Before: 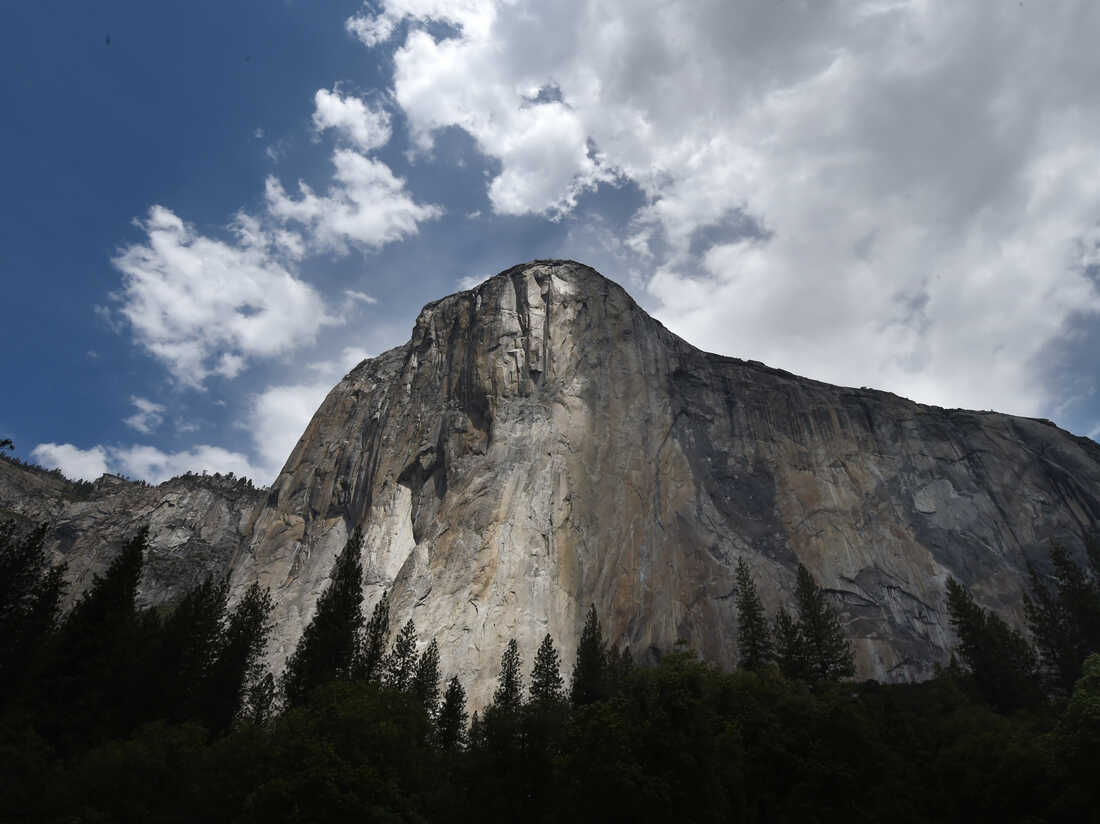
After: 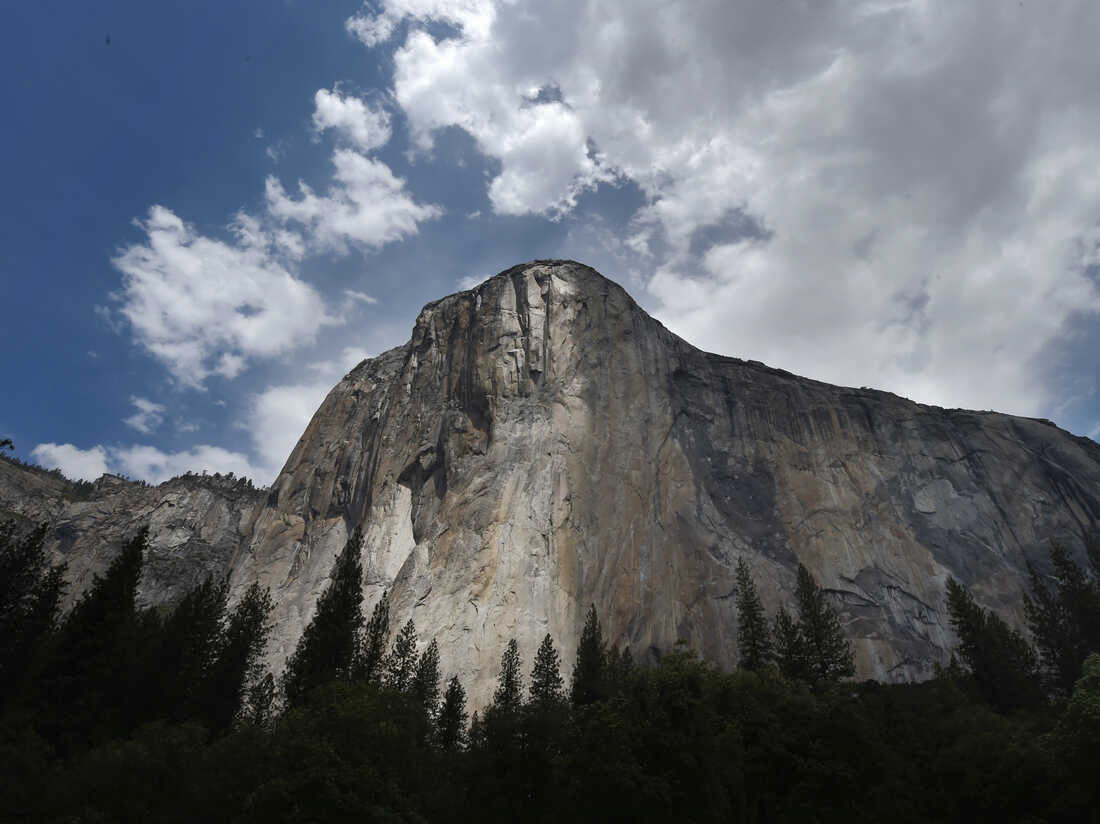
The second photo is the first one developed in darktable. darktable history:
shadows and highlights: shadows 30.24
